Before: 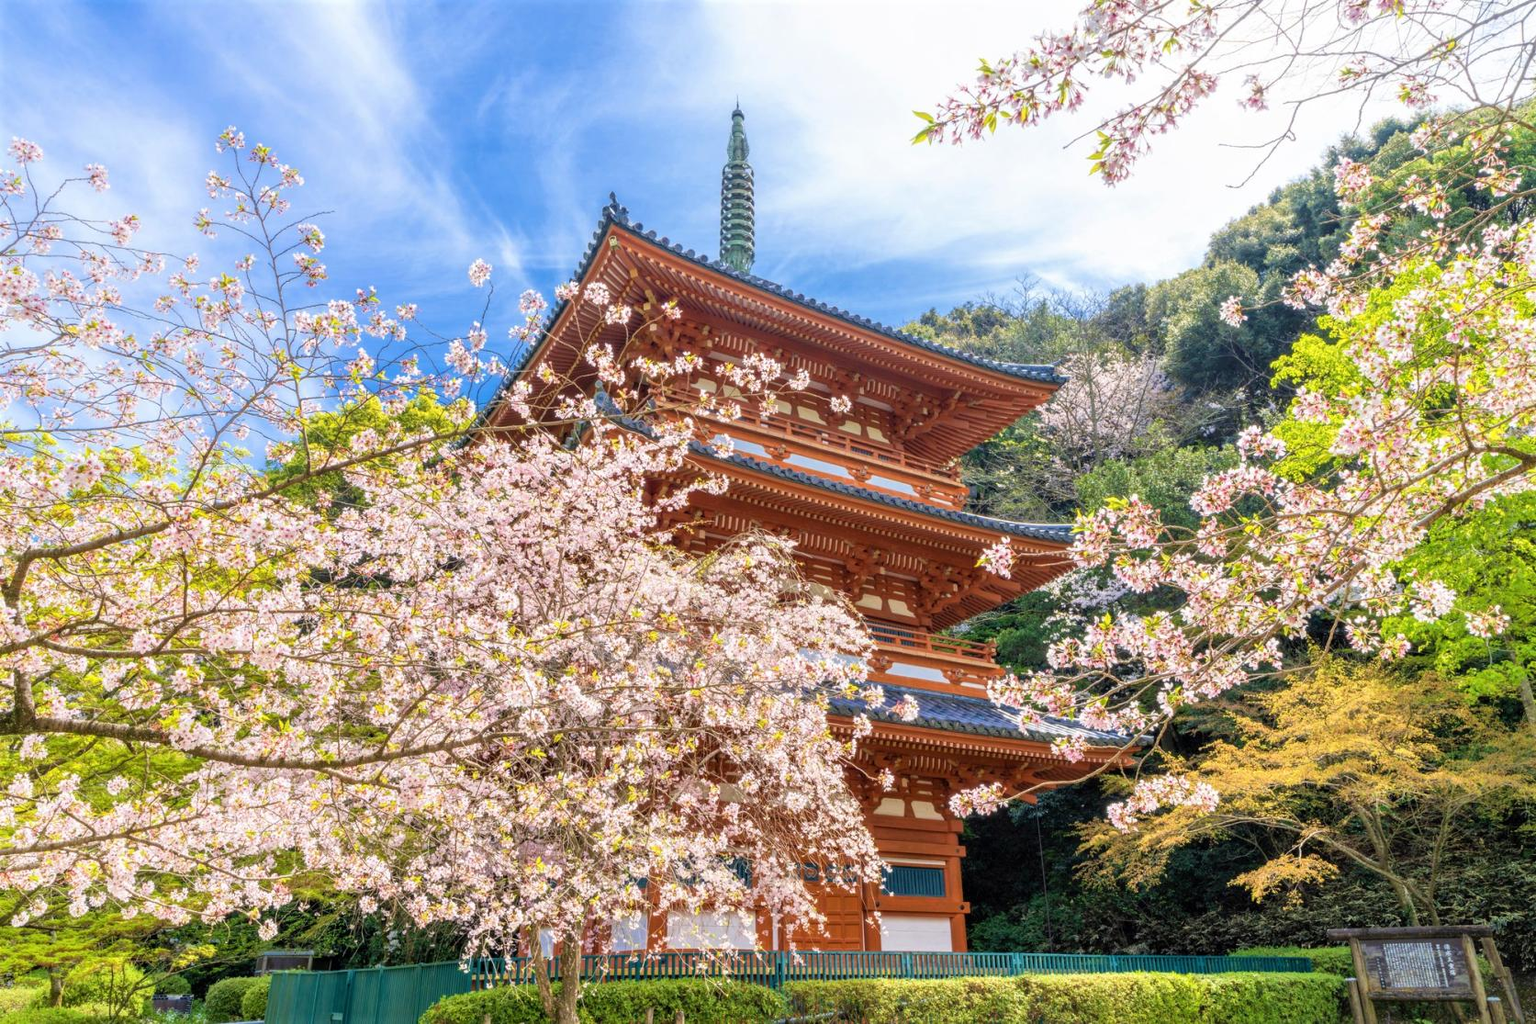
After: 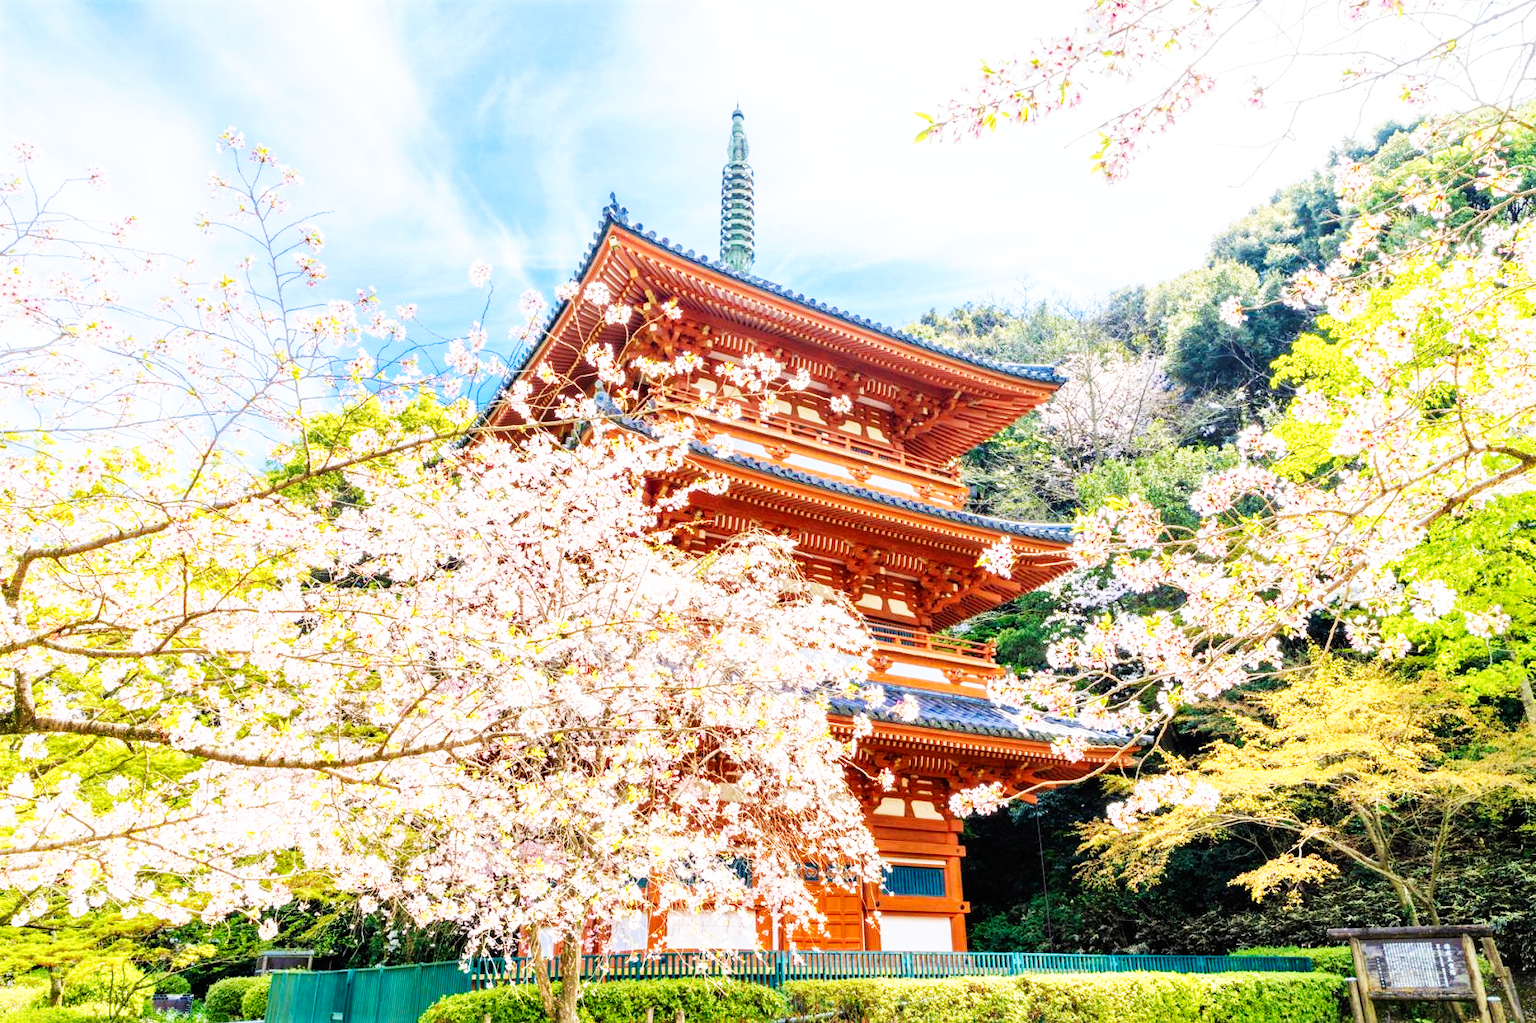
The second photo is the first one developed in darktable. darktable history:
base curve: curves: ch0 [(0, 0) (0.007, 0.004) (0.027, 0.03) (0.046, 0.07) (0.207, 0.54) (0.442, 0.872) (0.673, 0.972) (1, 1)], preserve colors none
color correction: highlights a* 0.003, highlights b* -0.283
tone equalizer: on, module defaults
